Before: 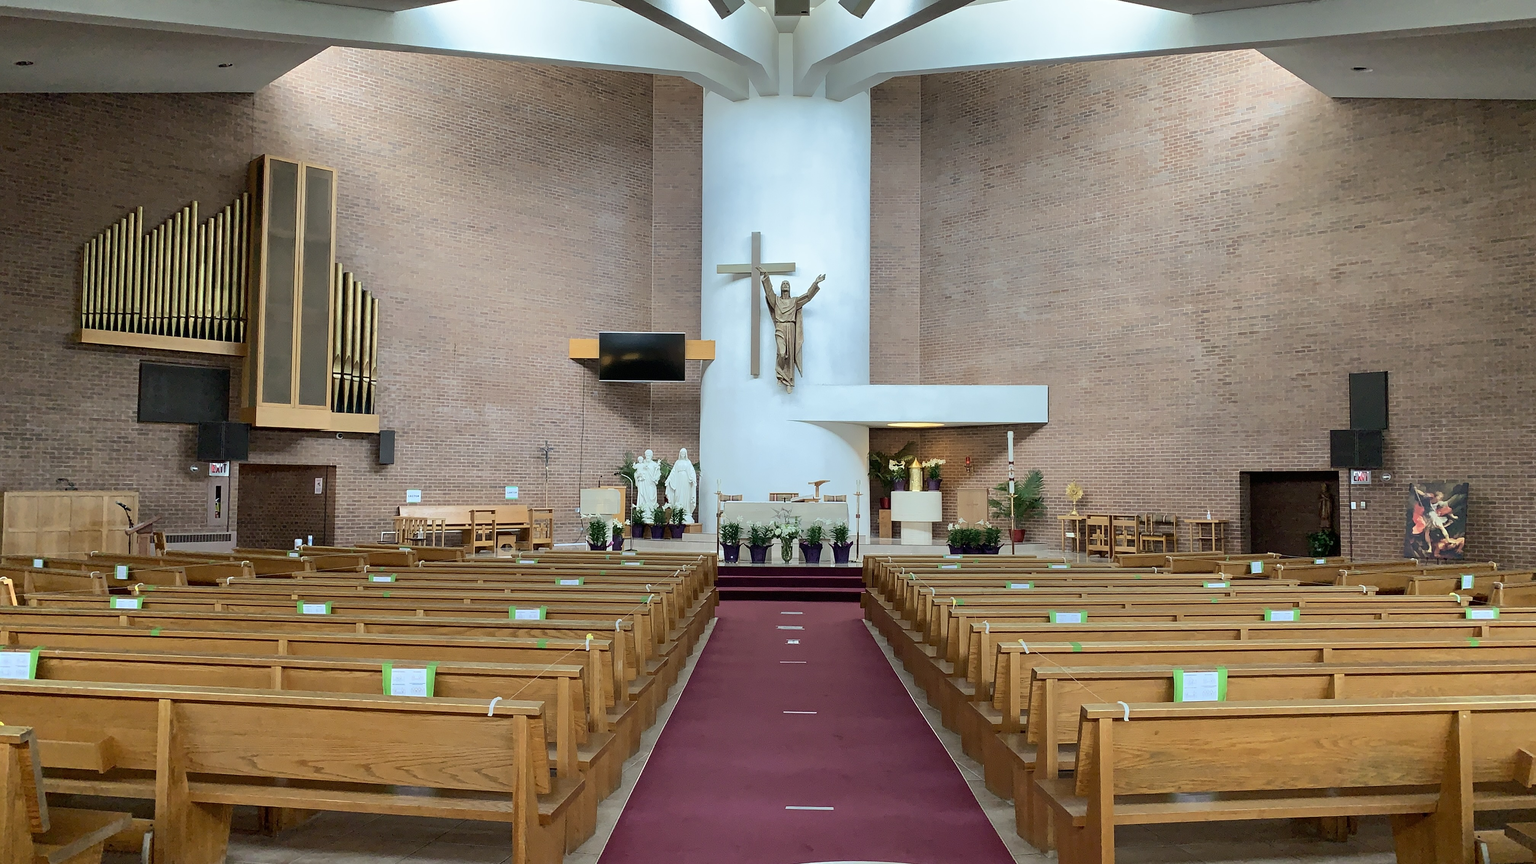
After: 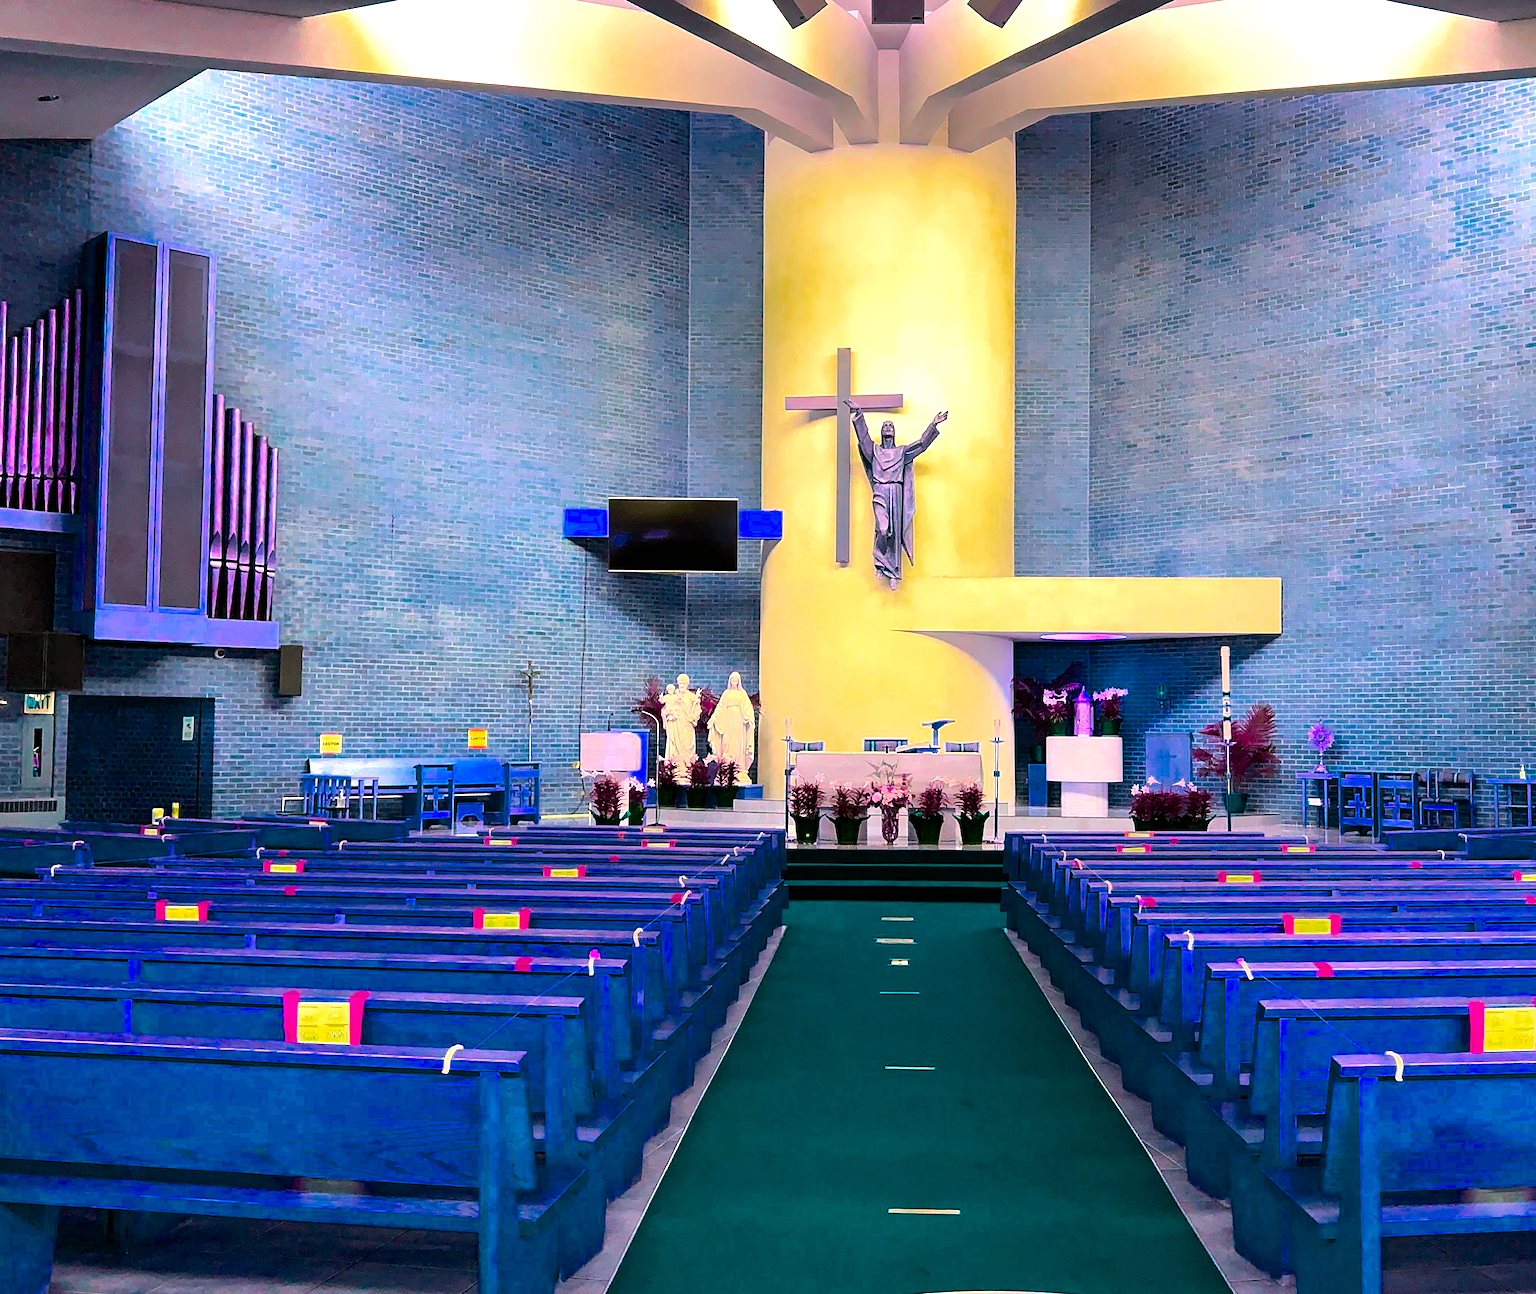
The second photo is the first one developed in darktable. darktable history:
crop and rotate: left 12.579%, right 20.702%
color balance rgb: linear chroma grading › highlights 99.757%, linear chroma grading › global chroma 23.376%, perceptual saturation grading › global saturation 29.801%, hue shift -149.45°, contrast 34.596%, saturation formula JzAzBz (2021)
